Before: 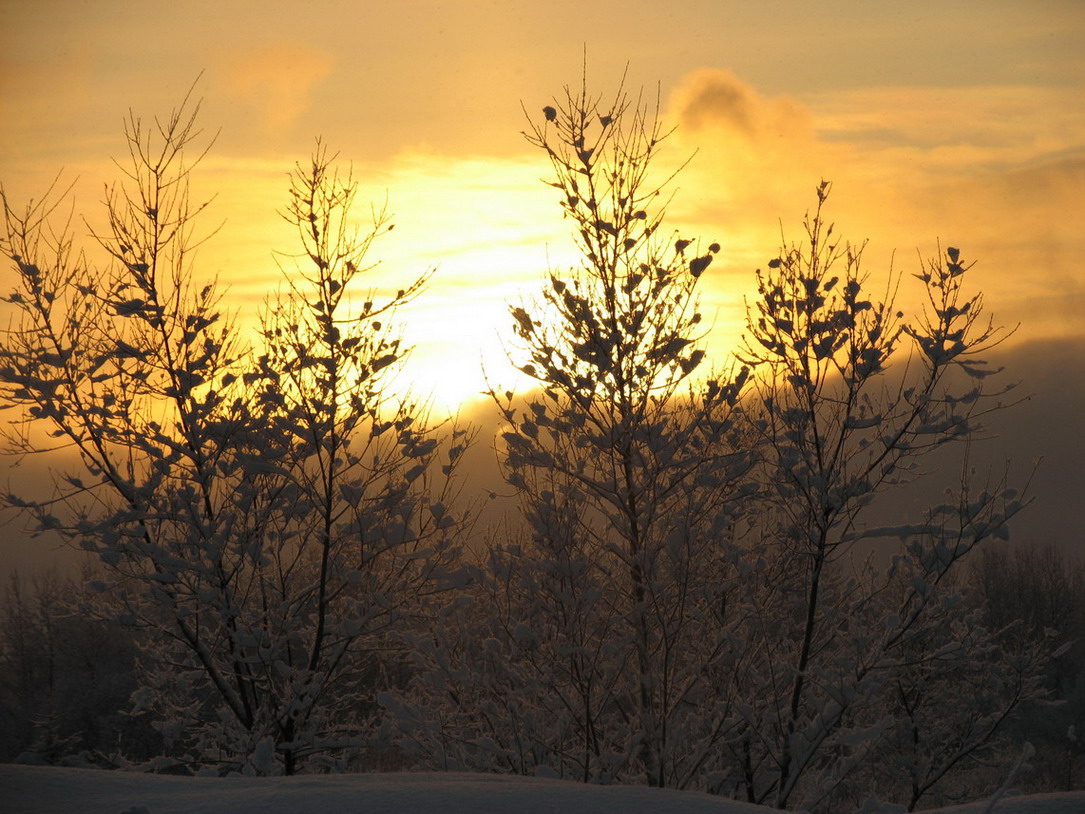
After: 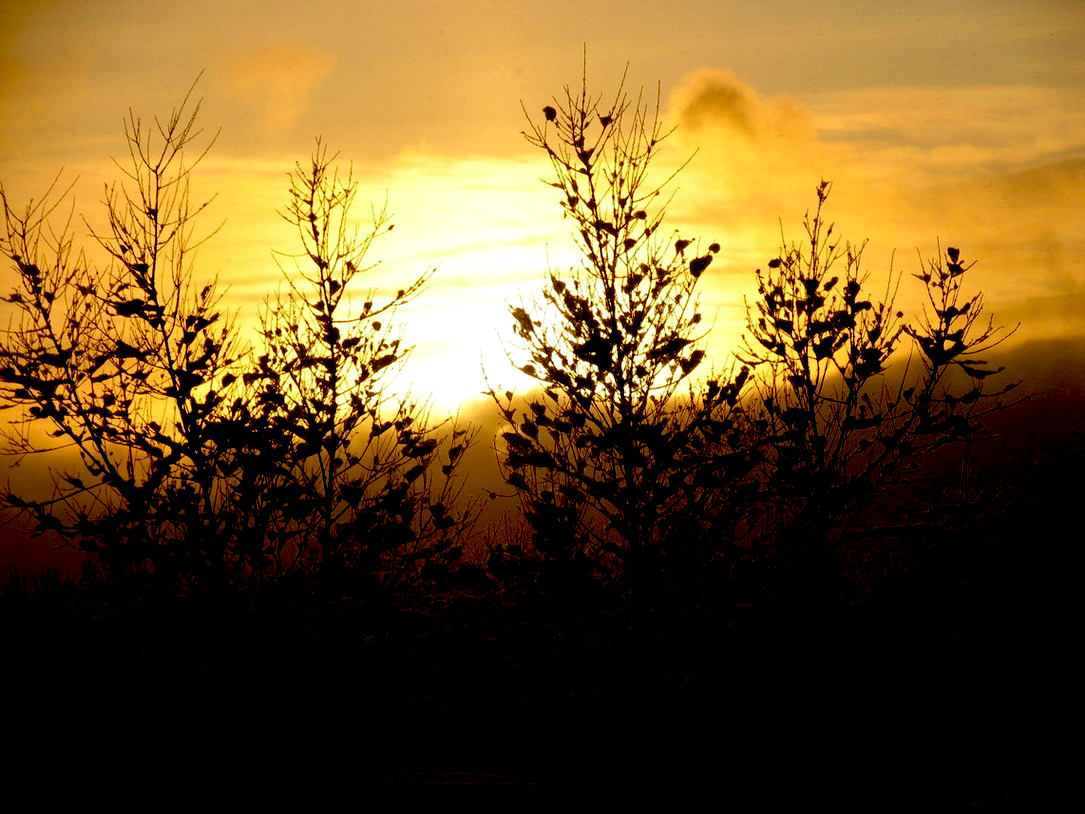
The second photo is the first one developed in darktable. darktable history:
exposure: black level correction 0.056, exposure -0.033 EV, compensate highlight preservation false
local contrast: highlights 106%, shadows 103%, detail 119%, midtone range 0.2
